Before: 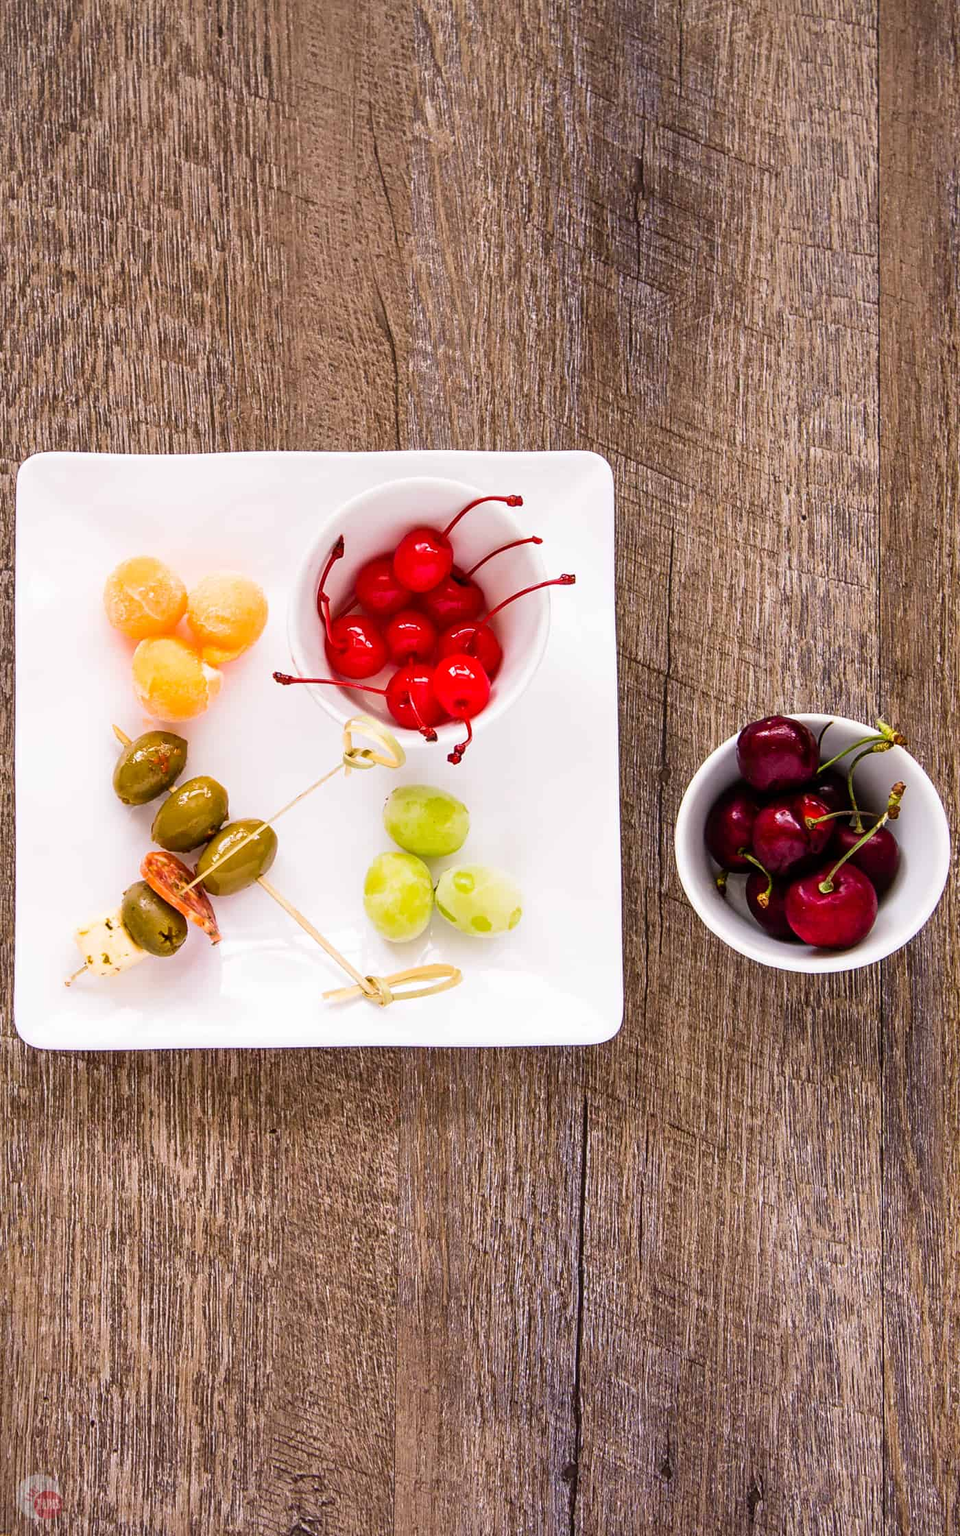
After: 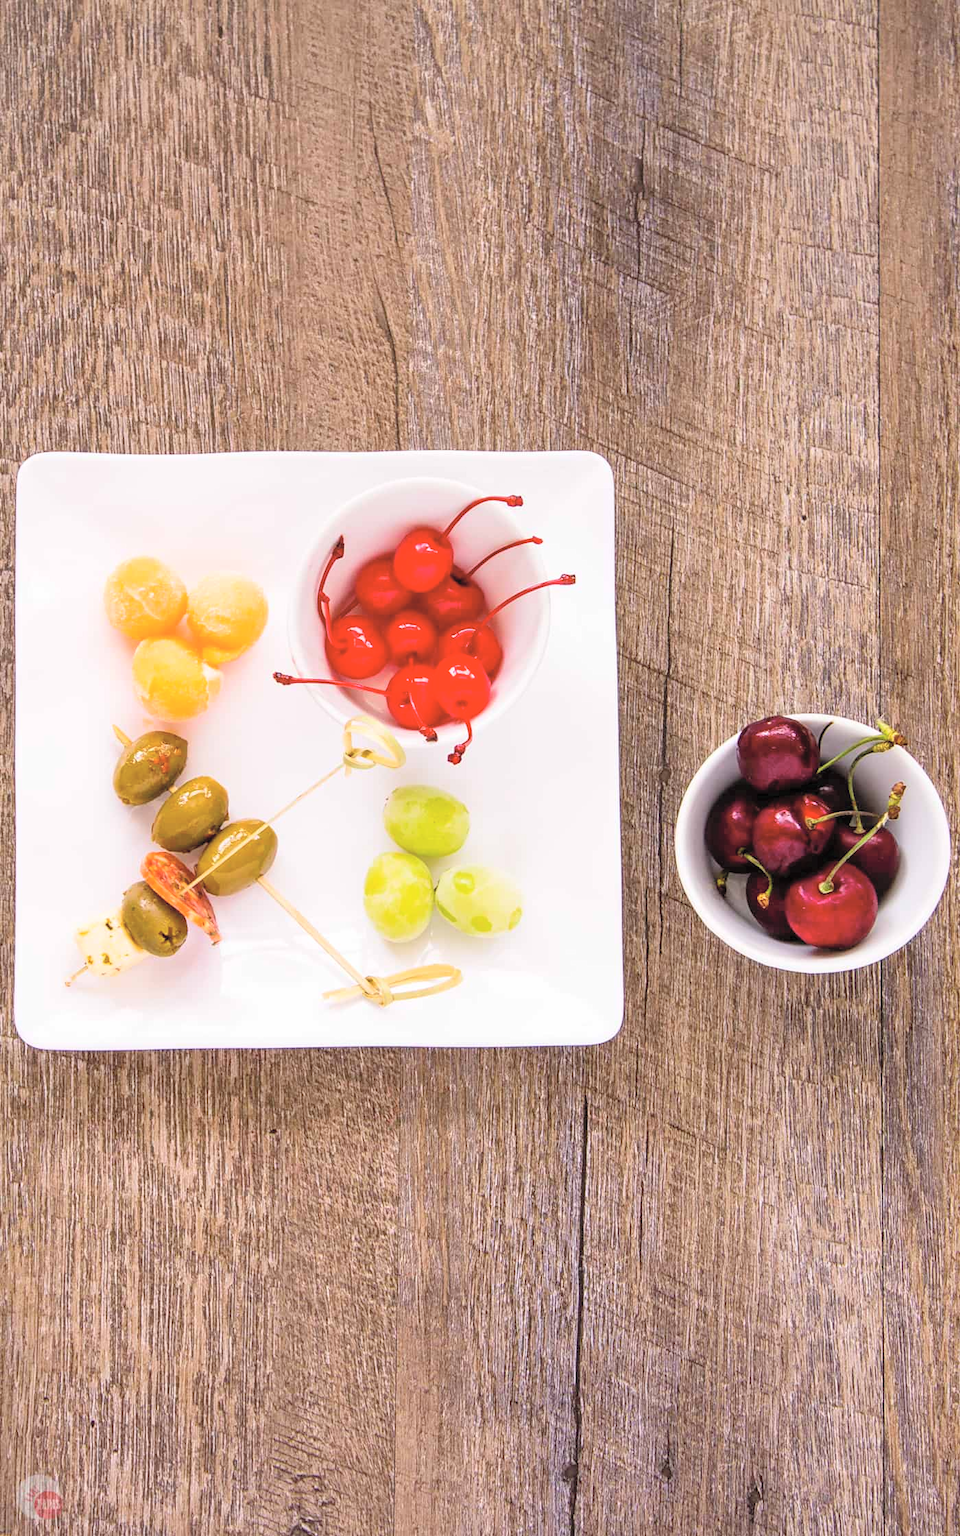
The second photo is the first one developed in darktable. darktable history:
contrast brightness saturation: brightness 0.273
